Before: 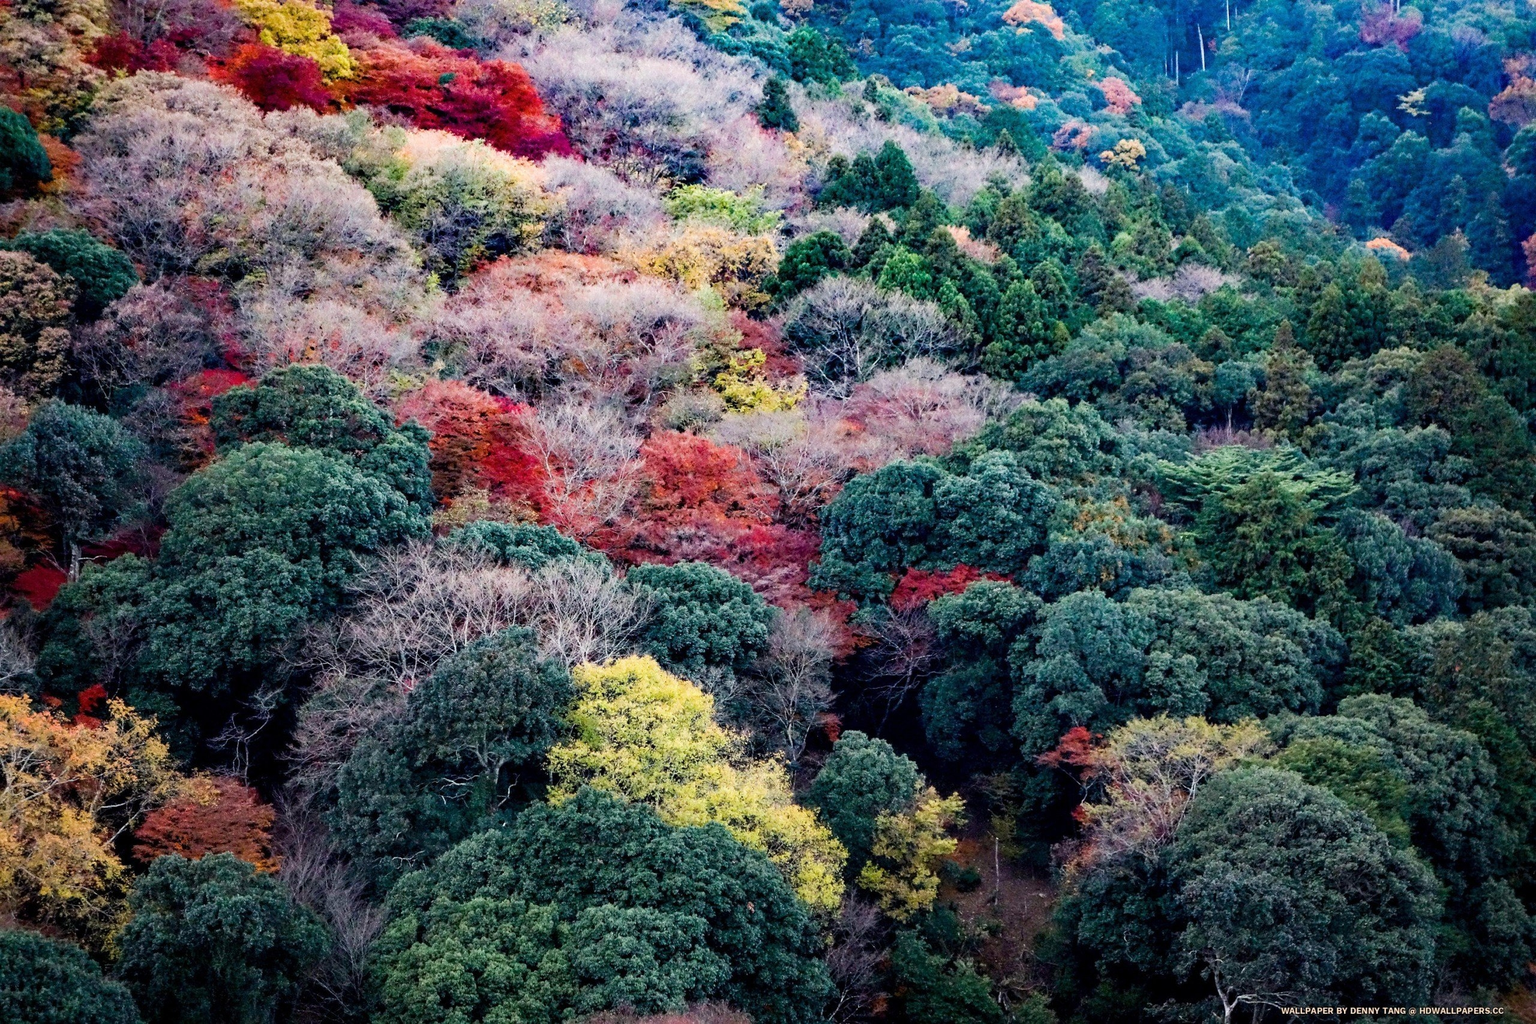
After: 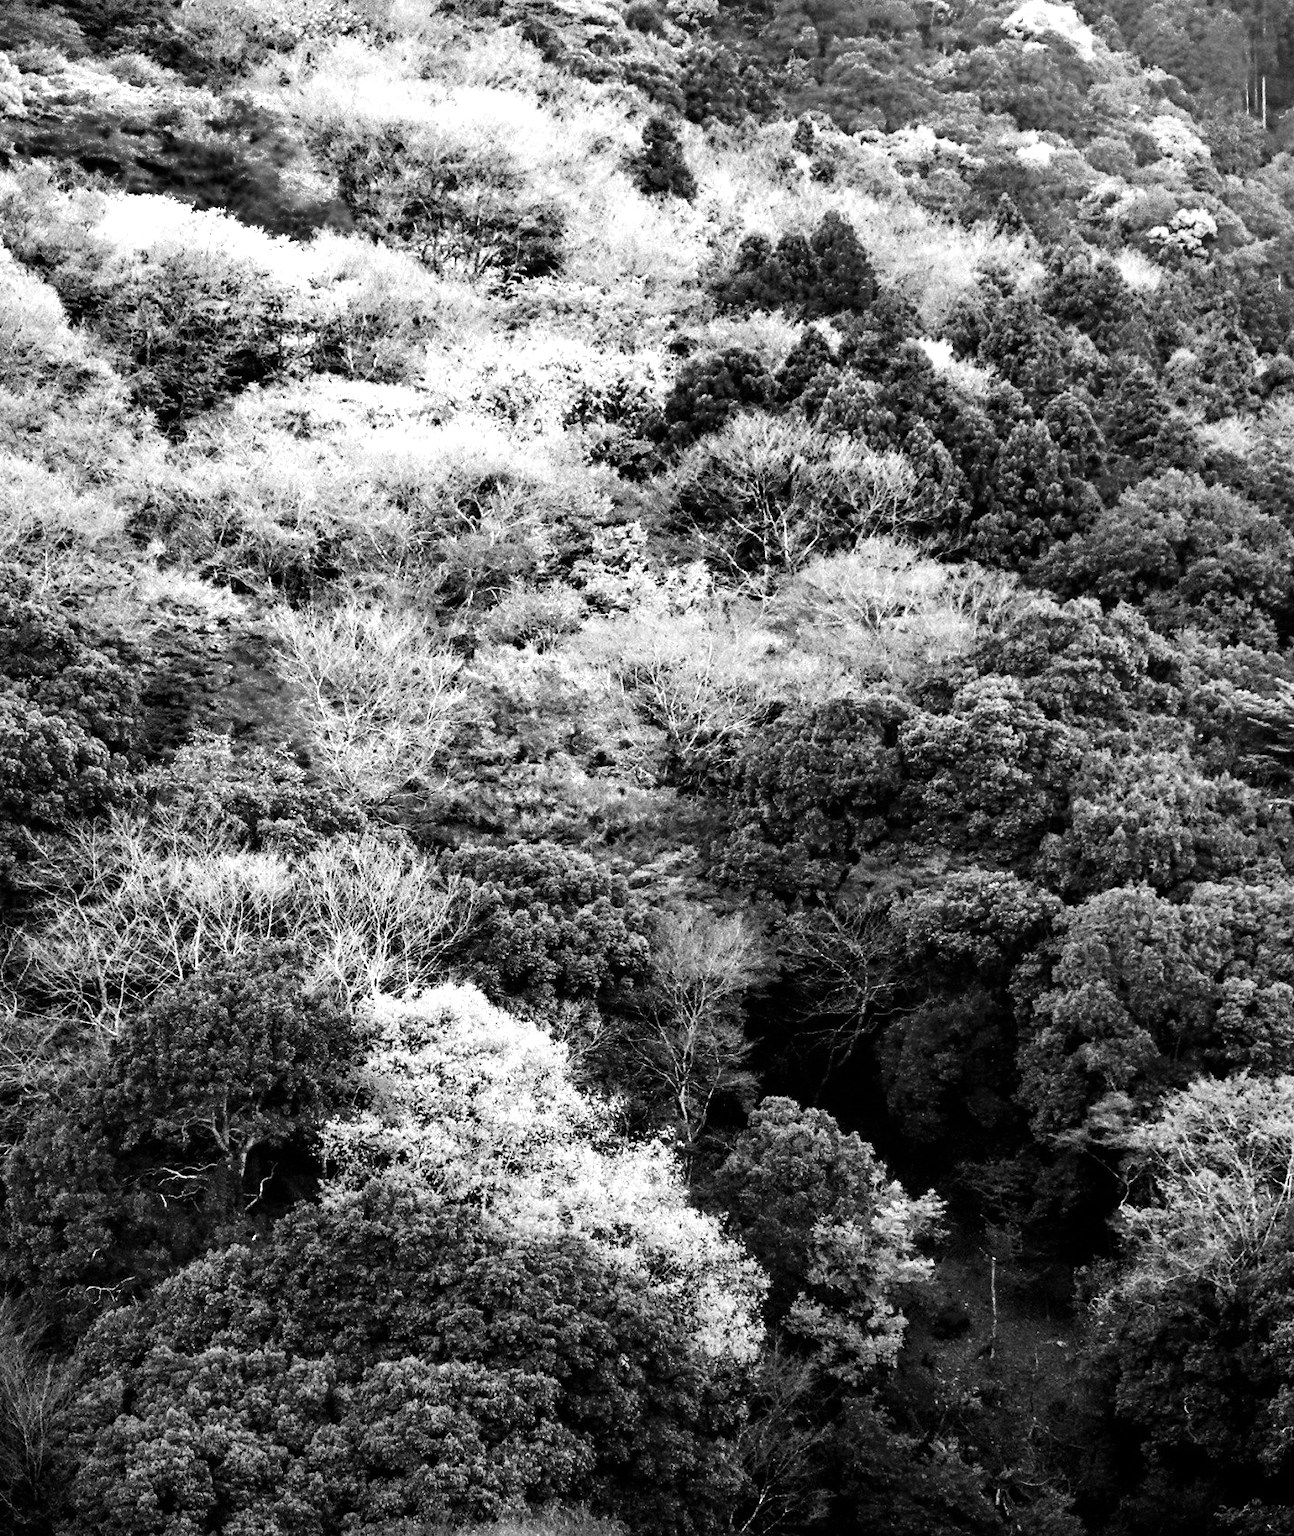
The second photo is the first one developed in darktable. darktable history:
crop: left 21.801%, right 22.009%, bottom 0.012%
tone equalizer: -8 EV -0.727 EV, -7 EV -0.697 EV, -6 EV -0.572 EV, -5 EV -0.418 EV, -3 EV 0.373 EV, -2 EV 0.6 EV, -1 EV 0.683 EV, +0 EV 0.743 EV, edges refinement/feathering 500, mask exposure compensation -1.57 EV, preserve details no
color zones: curves: ch0 [(0.004, 0.588) (0.116, 0.636) (0.259, 0.476) (0.423, 0.464) (0.75, 0.5)]; ch1 [(0, 0) (0.143, 0) (0.286, 0) (0.429, 0) (0.571, 0) (0.714, 0) (0.857, 0)]
